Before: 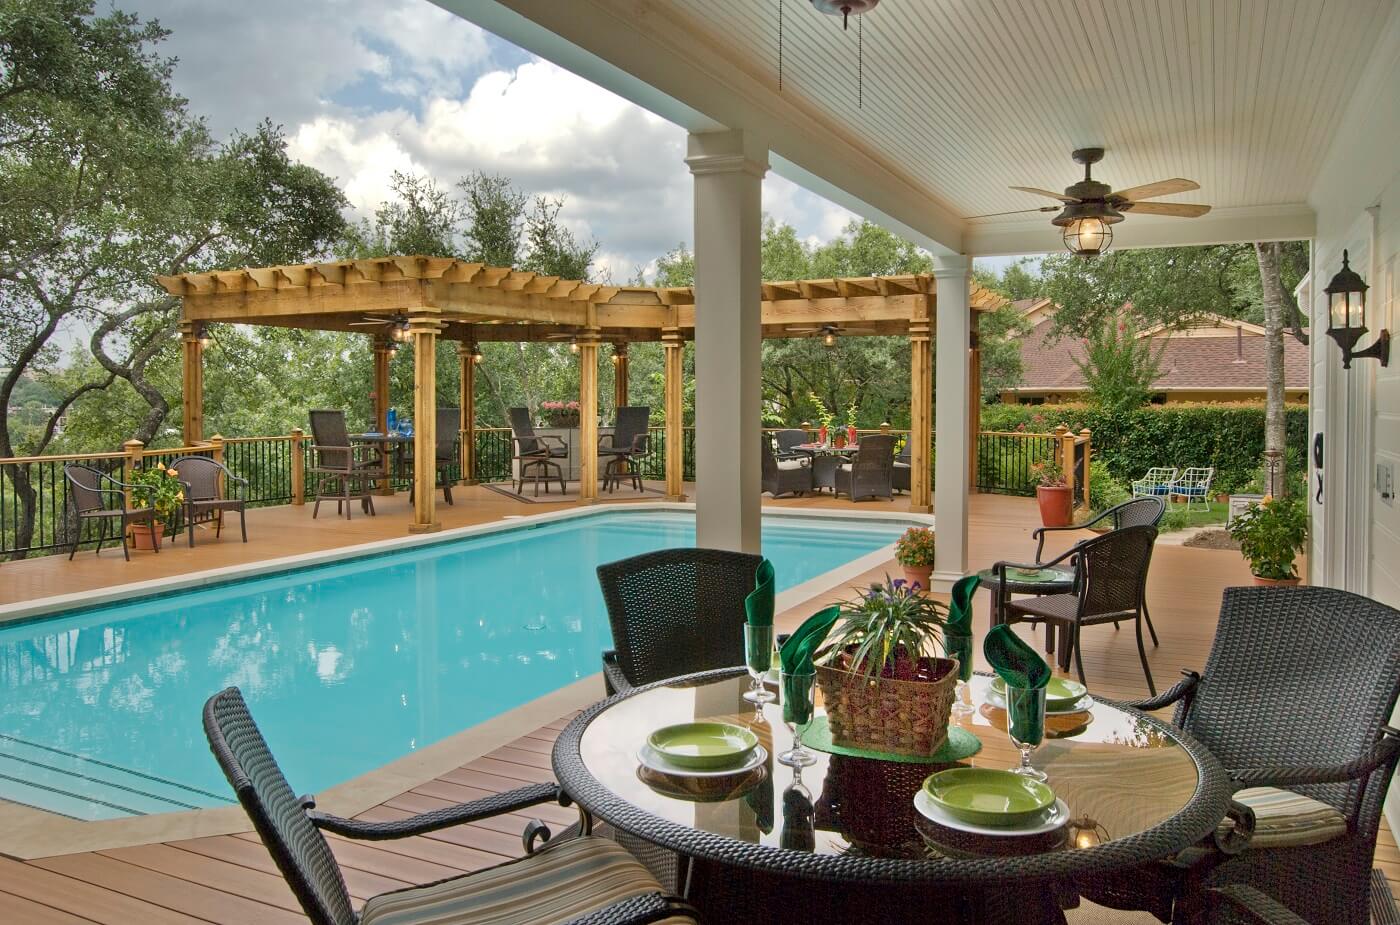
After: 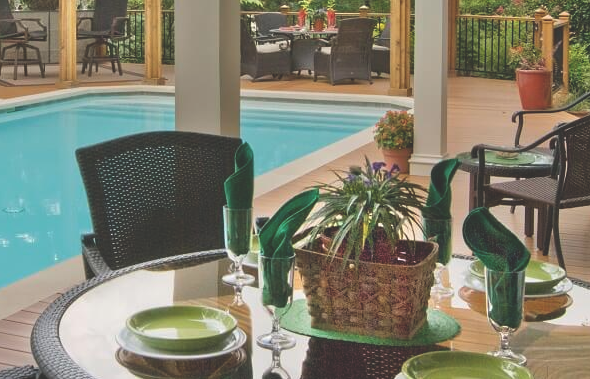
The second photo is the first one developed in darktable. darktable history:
exposure: black level correction -0.028, compensate highlight preservation false
crop: left 37.221%, top 45.169%, right 20.63%, bottom 13.777%
